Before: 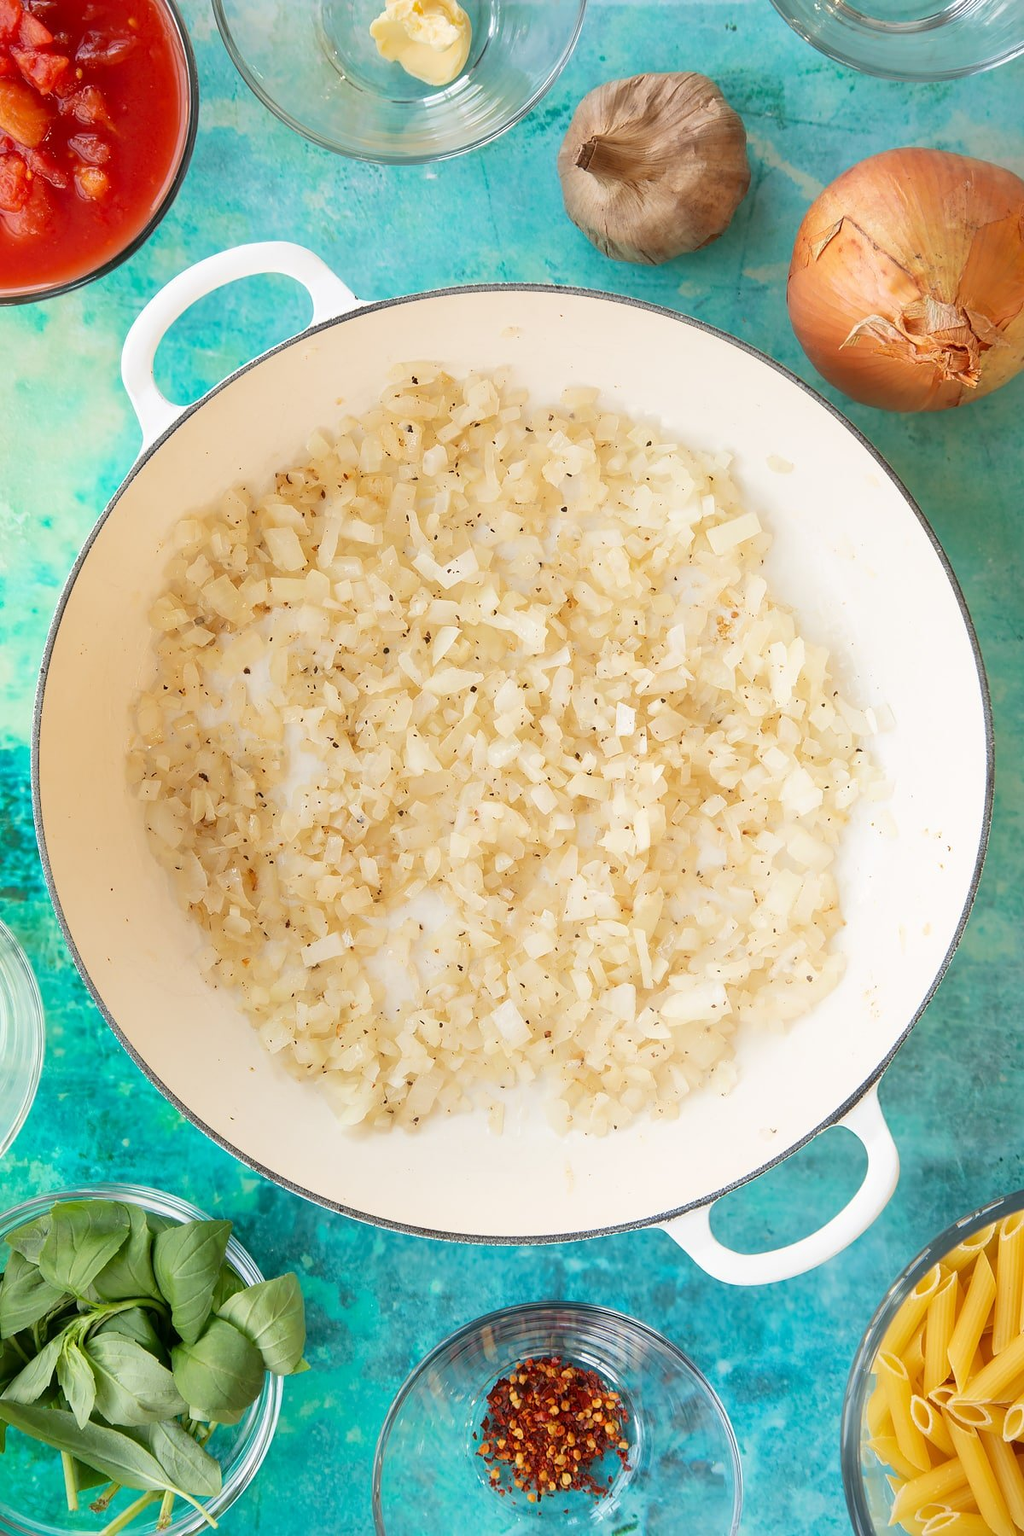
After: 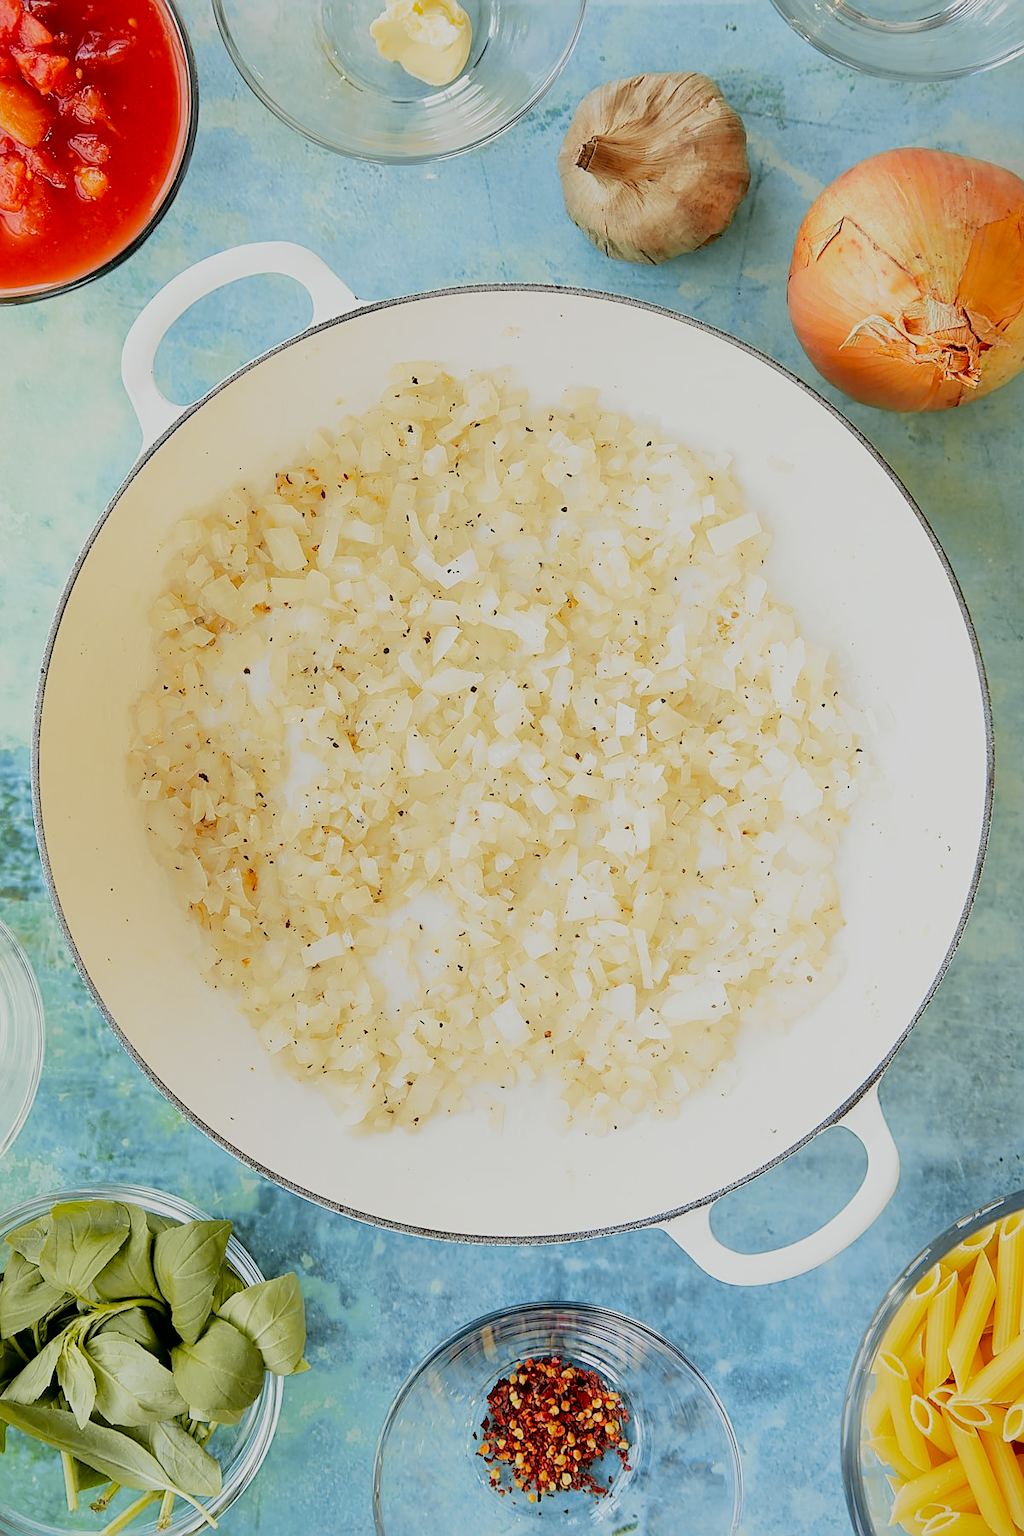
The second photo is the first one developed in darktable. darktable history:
sharpen: on, module defaults
filmic rgb: black relative exposure -7.65 EV, white relative exposure 4.56 EV, threshold 5.95 EV, hardness 3.61, preserve chrominance no, color science v5 (2021), enable highlight reconstruction true
tone curve: curves: ch0 [(0, 0) (0.07, 0.052) (0.23, 0.254) (0.486, 0.53) (0.822, 0.825) (0.994, 0.955)]; ch1 [(0, 0) (0.226, 0.261) (0.379, 0.442) (0.469, 0.472) (0.495, 0.495) (0.514, 0.504) (0.561, 0.568) (0.59, 0.612) (1, 1)]; ch2 [(0, 0) (0.269, 0.299) (0.459, 0.441) (0.498, 0.499) (0.523, 0.52) (0.551, 0.576) (0.629, 0.643) (0.659, 0.681) (0.718, 0.764) (1, 1)], color space Lab, independent channels, preserve colors none
